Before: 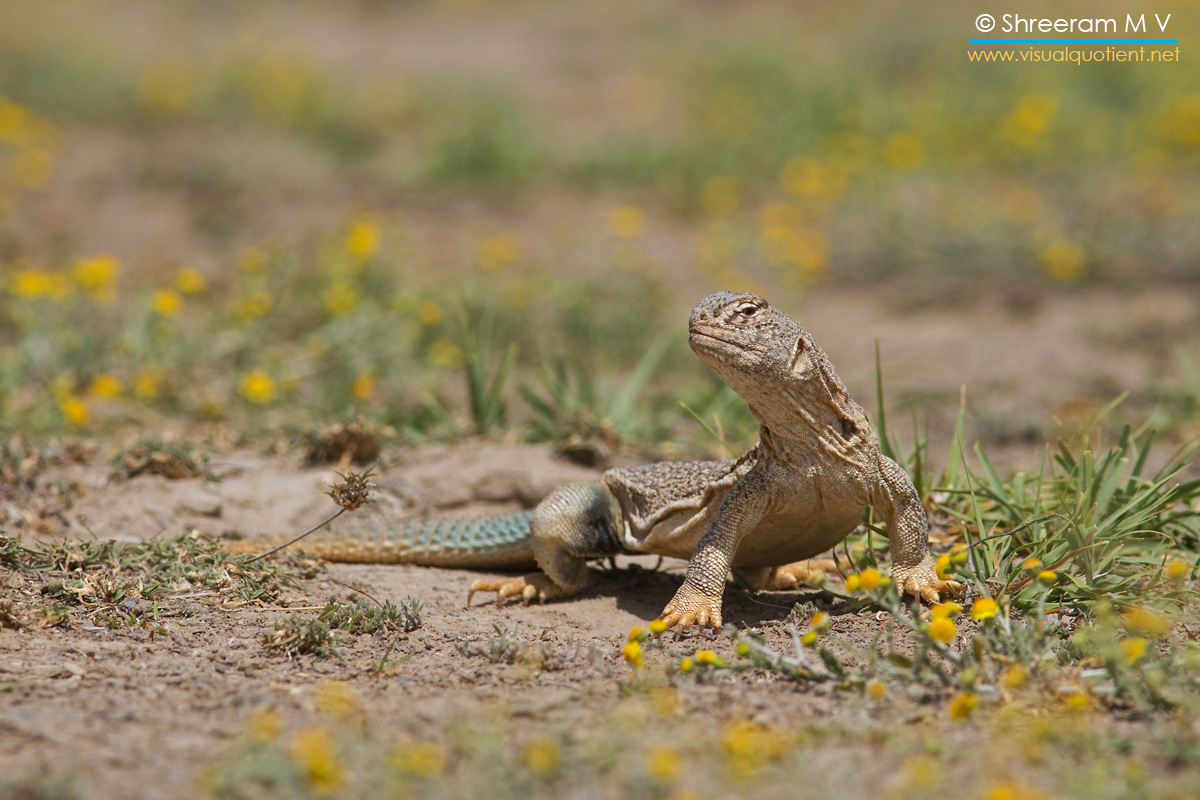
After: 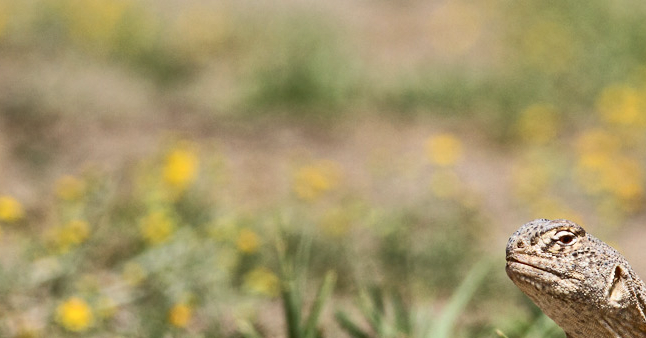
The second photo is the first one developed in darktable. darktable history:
contrast brightness saturation: contrast 0.28
crop: left 15.306%, top 9.065%, right 30.789%, bottom 48.638%
exposure: exposure 0.217 EV, compensate highlight preservation false
